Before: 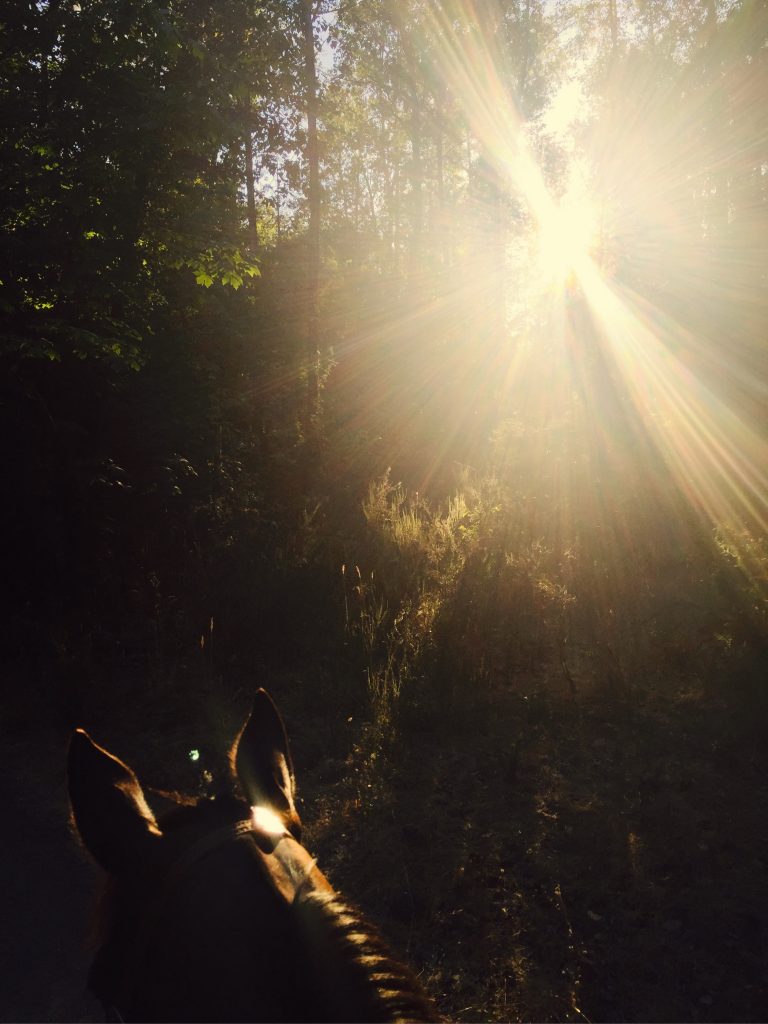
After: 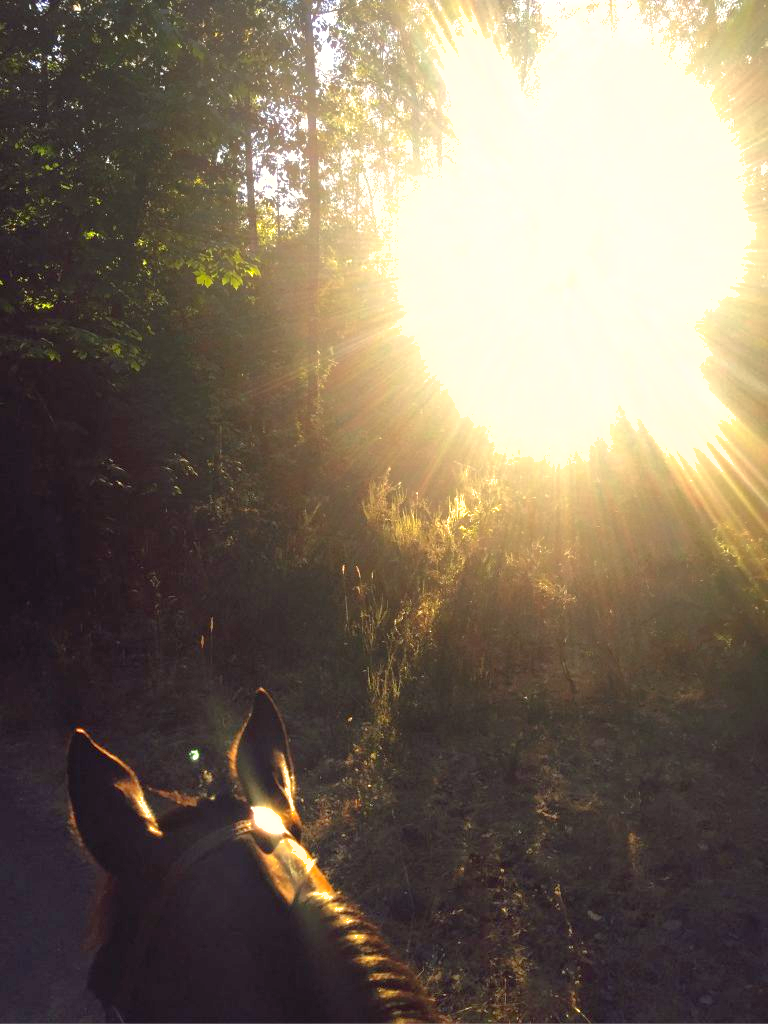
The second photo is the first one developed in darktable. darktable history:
shadows and highlights: on, module defaults
exposure: exposure 1 EV, compensate exposure bias true, compensate highlight preservation false
